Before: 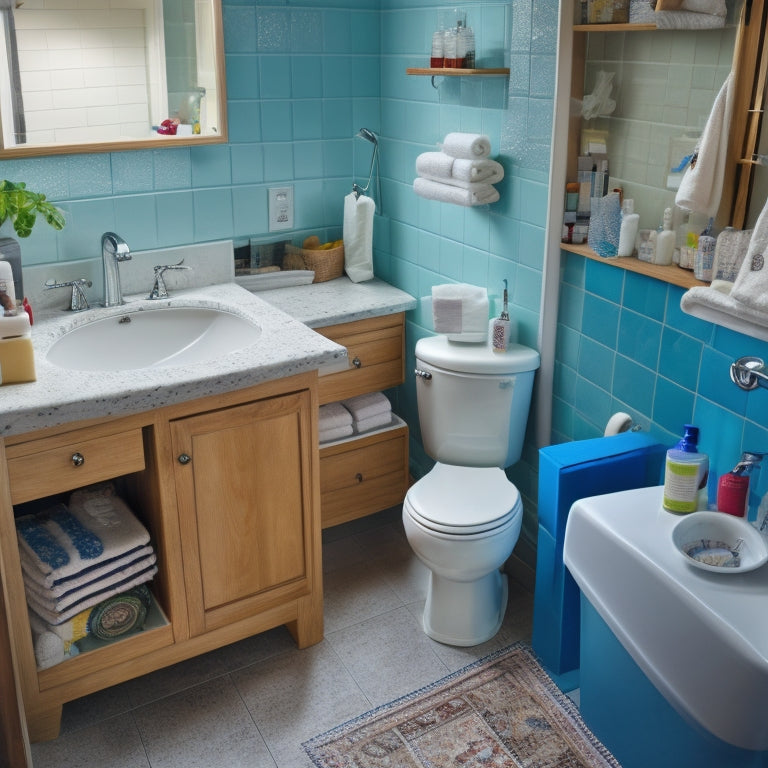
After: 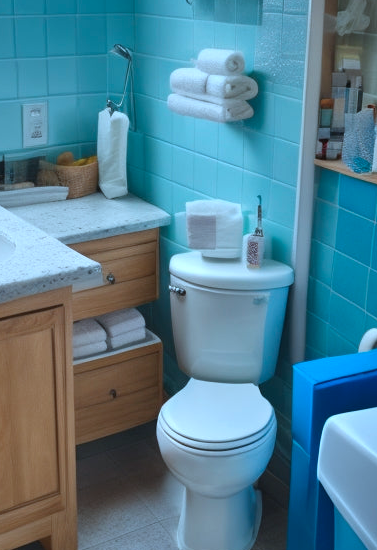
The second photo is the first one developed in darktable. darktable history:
crop: left 32.104%, top 10.945%, right 18.68%, bottom 17.433%
color correction: highlights a* -9.13, highlights b* -22.45
